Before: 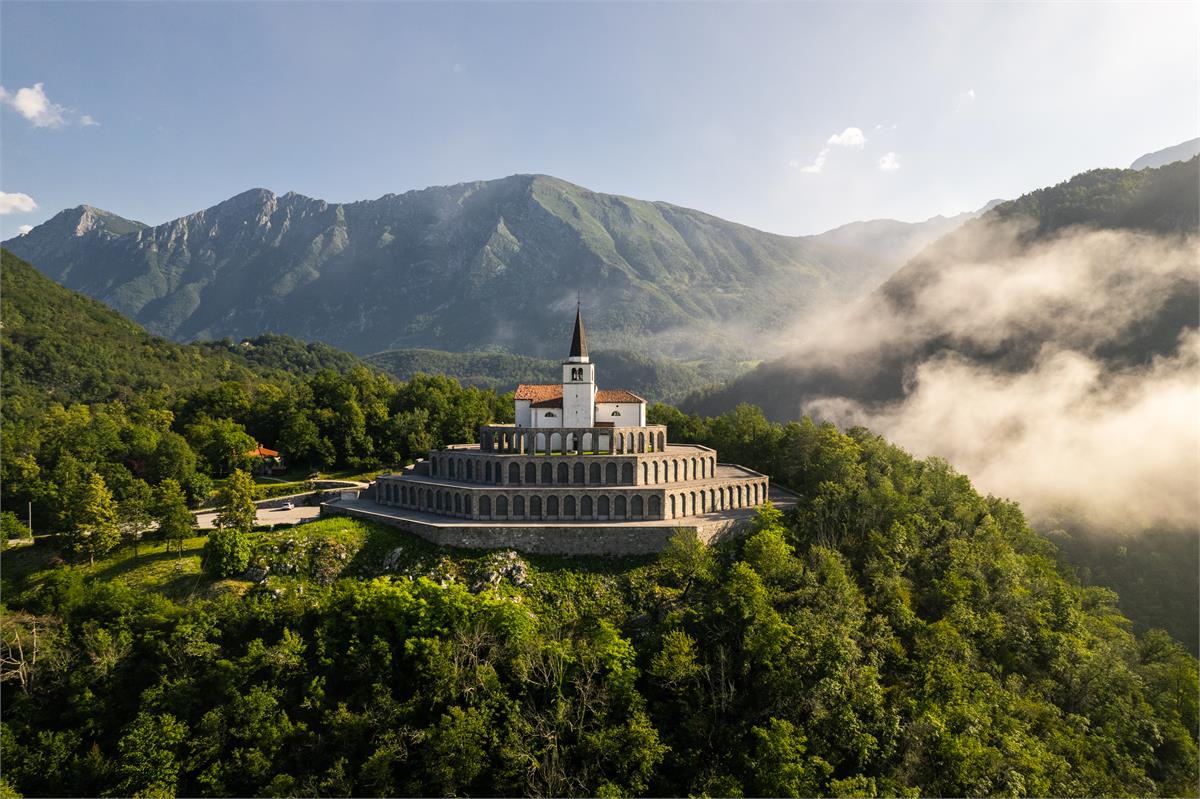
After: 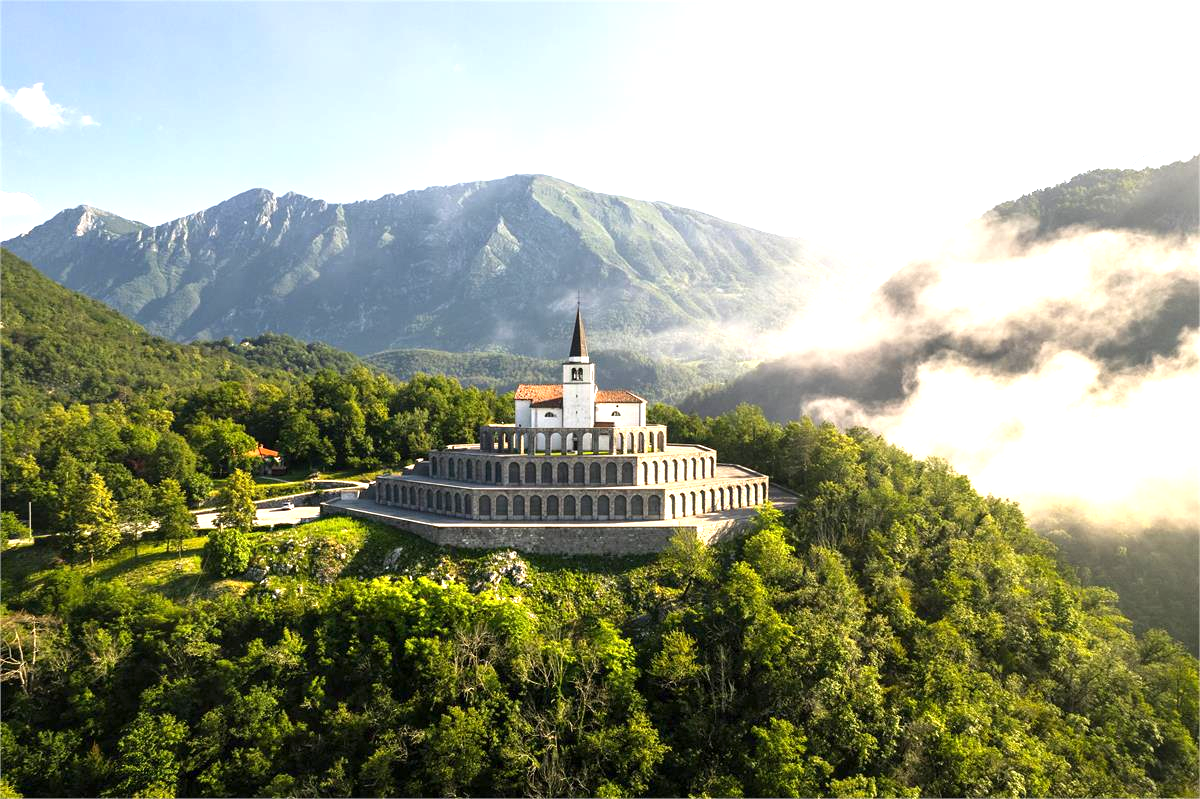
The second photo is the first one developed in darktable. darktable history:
exposure: exposure 1.202 EV, compensate exposure bias true, compensate highlight preservation false
